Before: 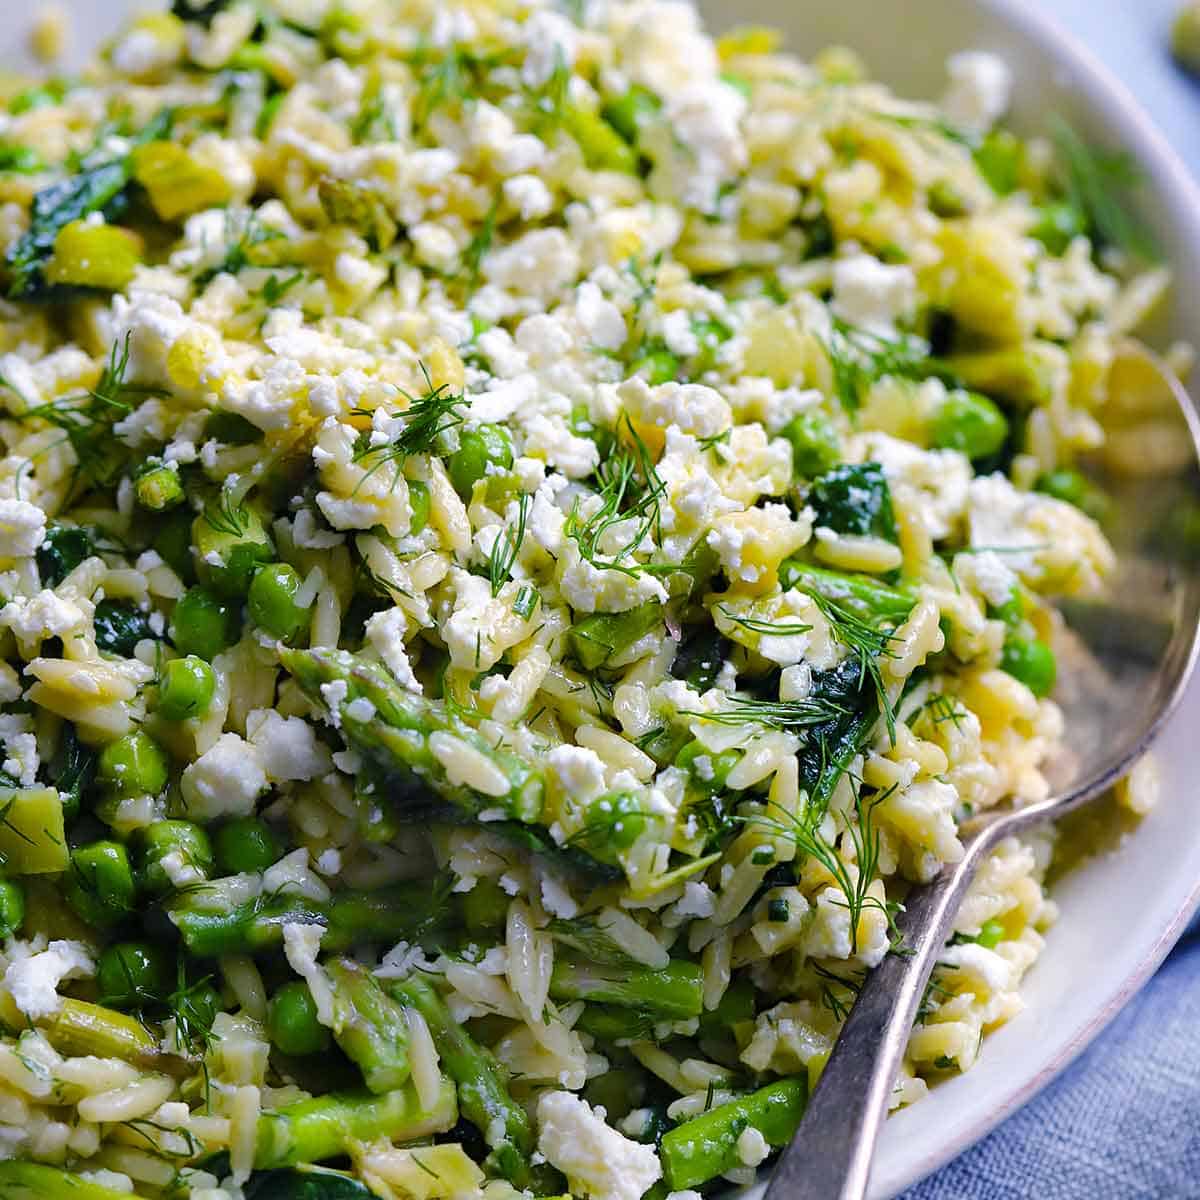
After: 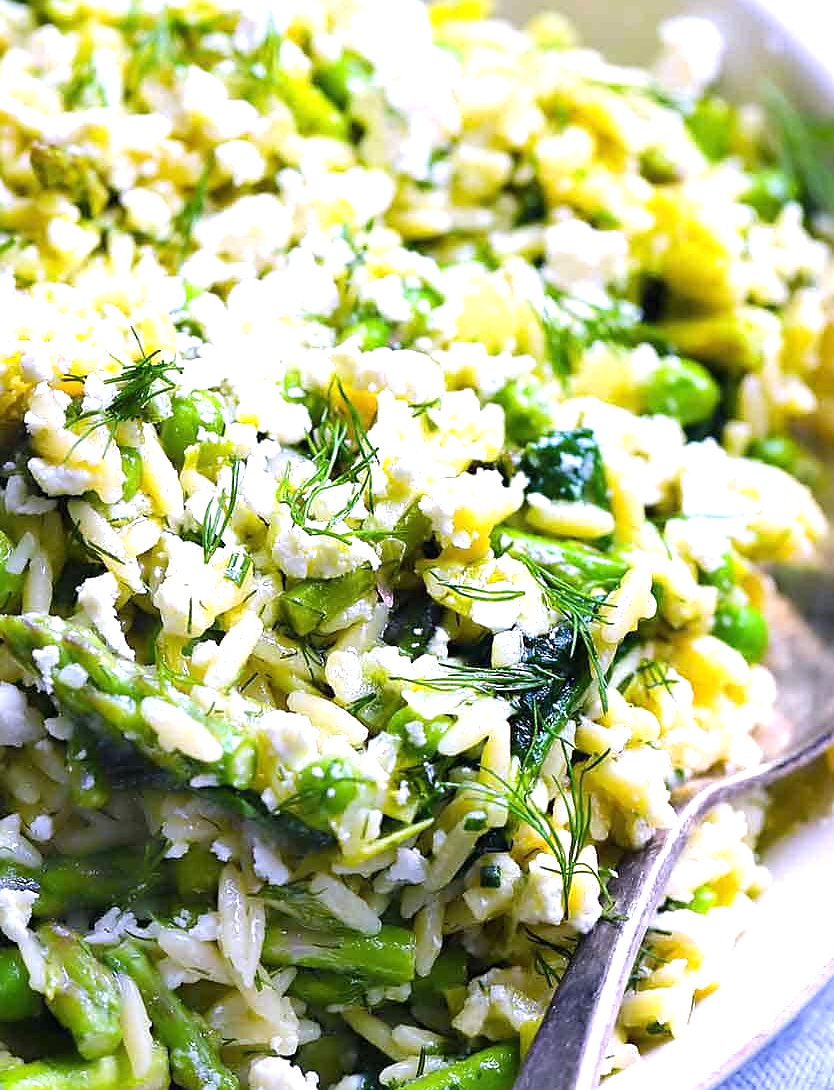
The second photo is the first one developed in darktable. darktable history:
crop and rotate: left 24.034%, top 2.838%, right 6.406%, bottom 6.299%
exposure: black level correction 0, exposure 0.9 EV, compensate highlight preservation false
sharpen: radius 1, threshold 1
base curve: curves: ch0 [(0, 0) (0.303, 0.277) (1, 1)]
white balance: red 1.004, blue 1.096
